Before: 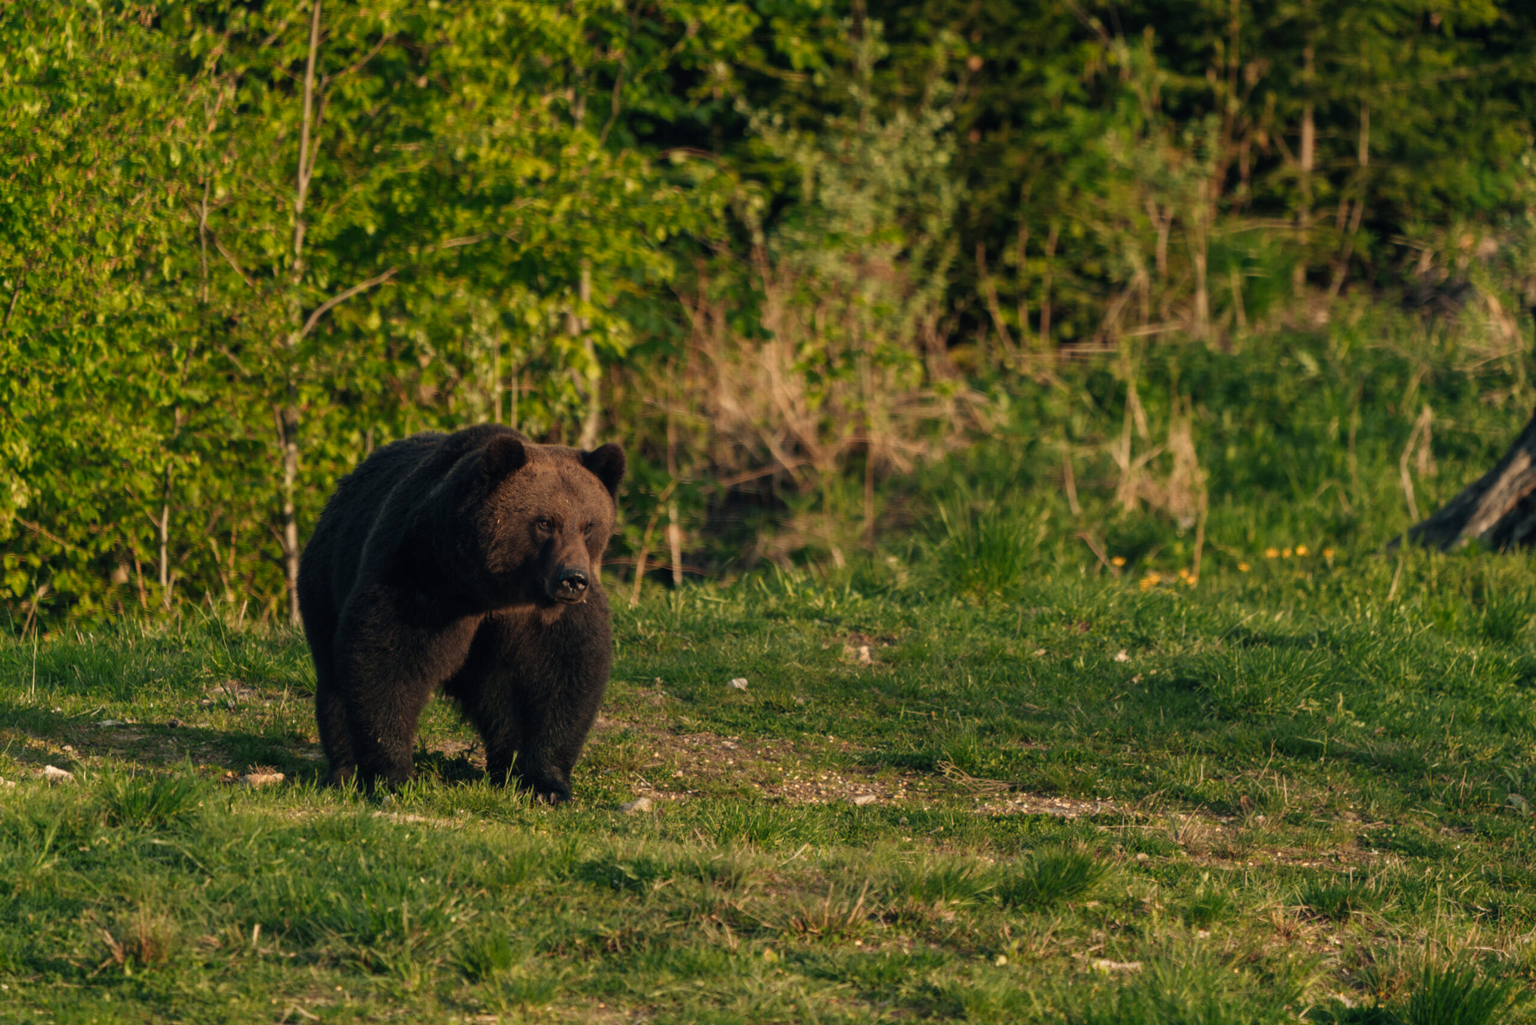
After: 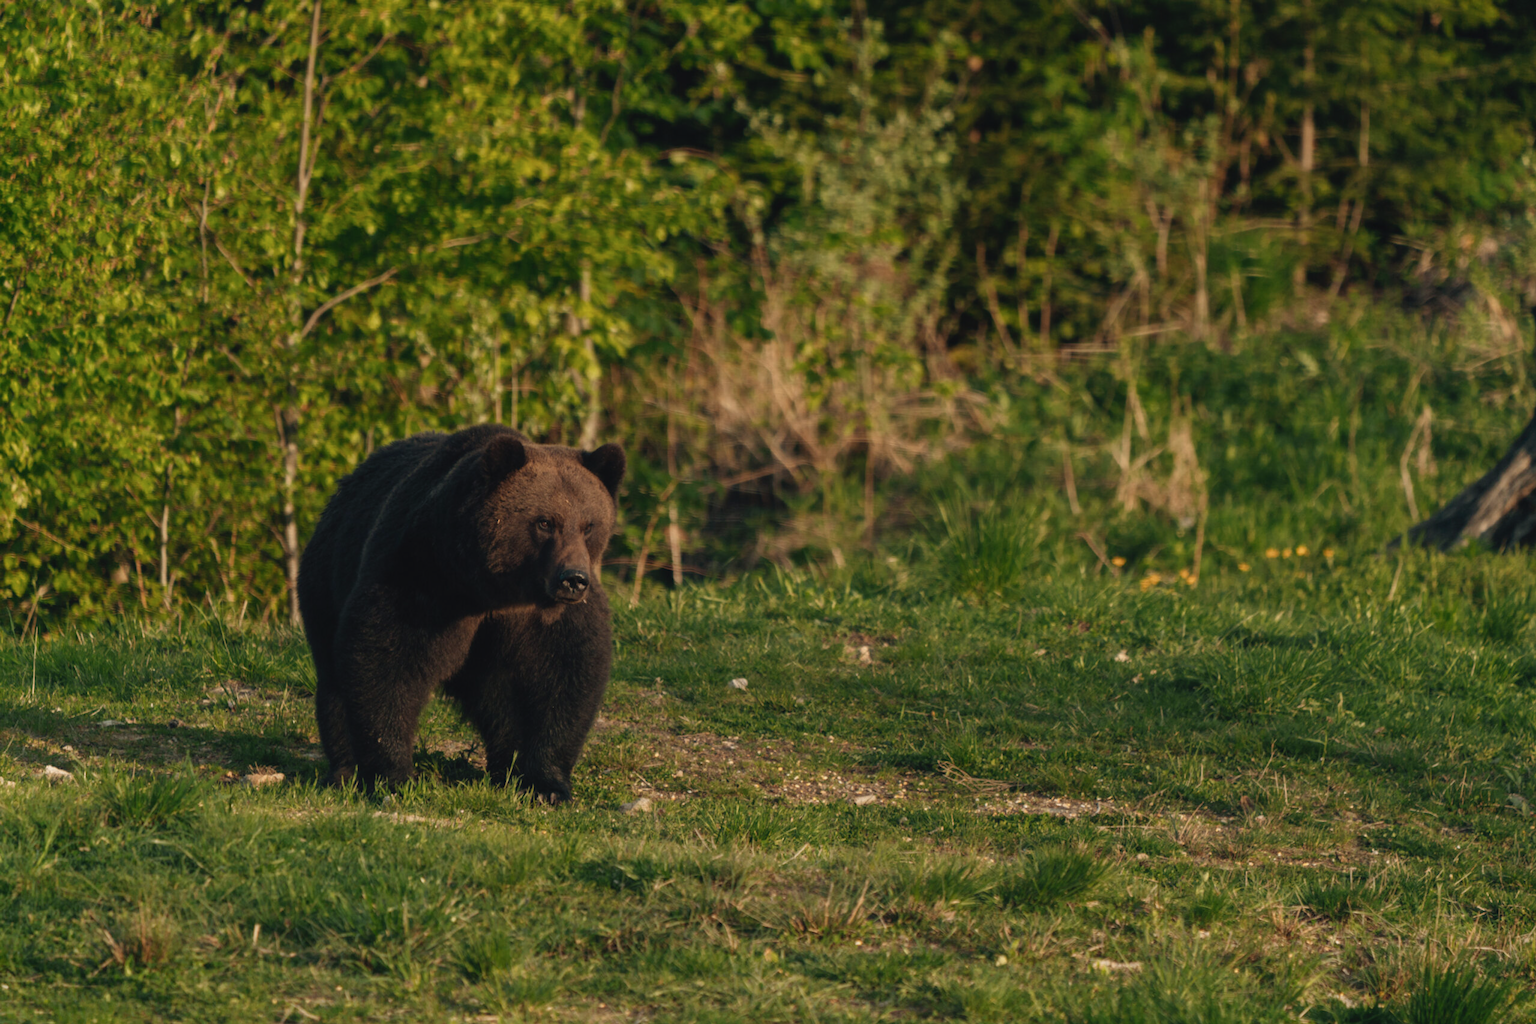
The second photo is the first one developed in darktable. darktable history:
contrast brightness saturation: contrast -0.08, brightness -0.04, saturation -0.11
bloom: on, module defaults
